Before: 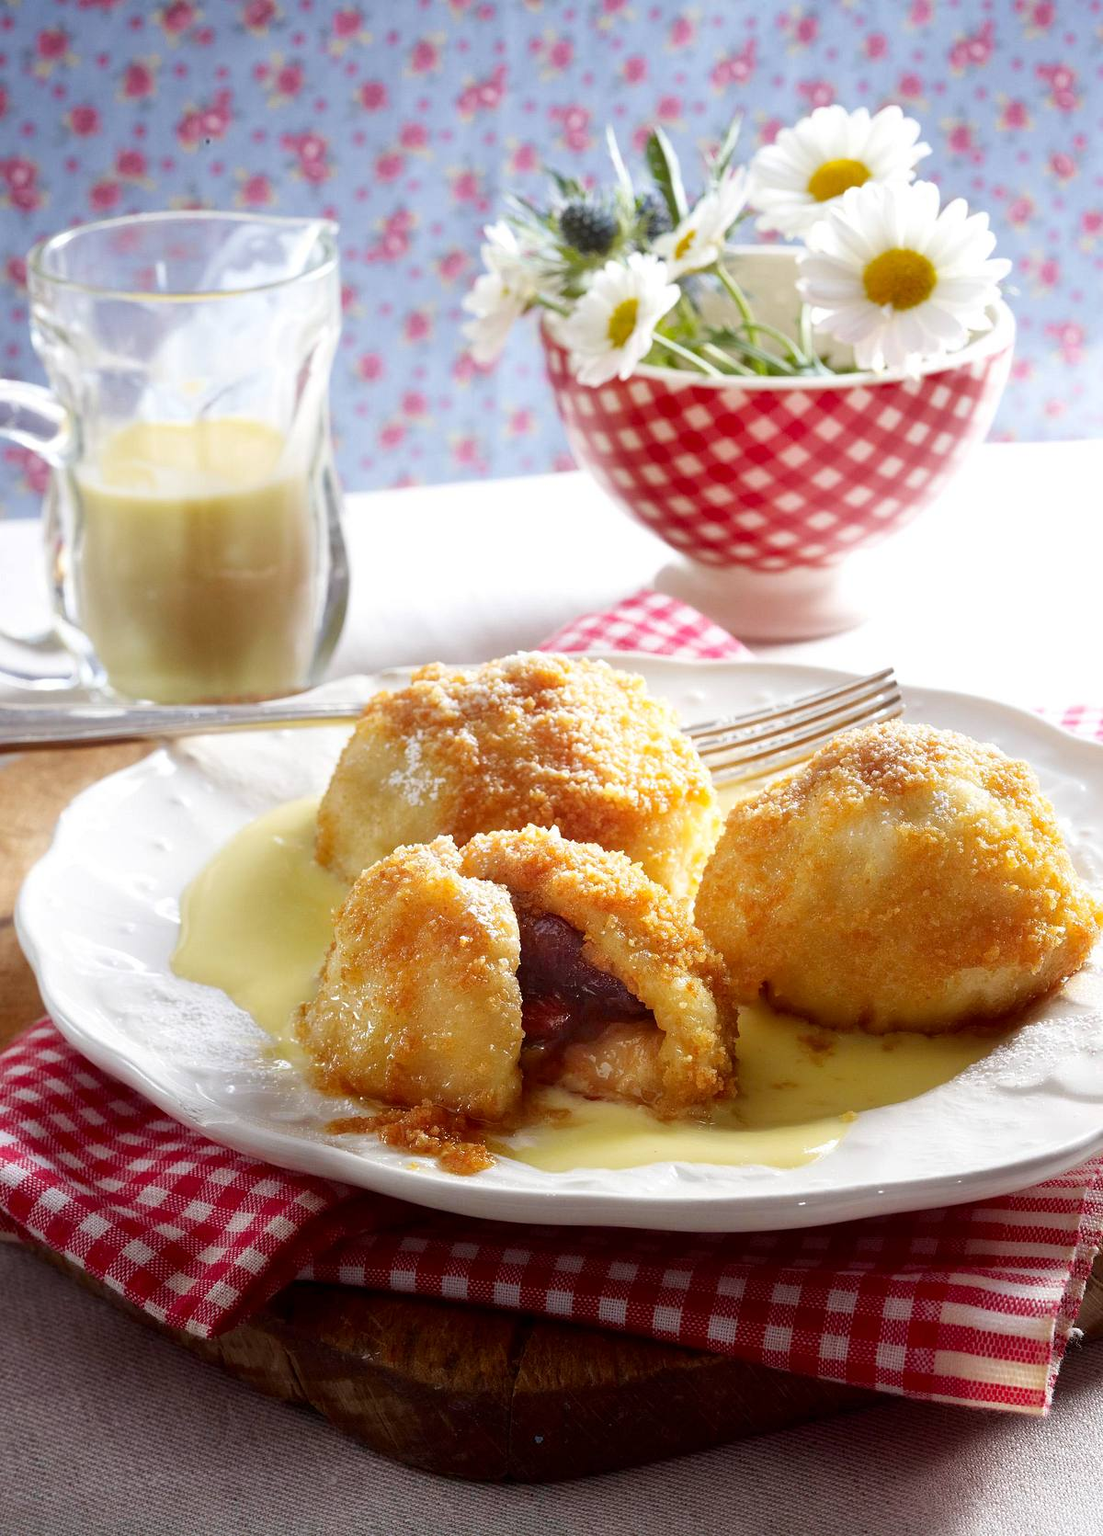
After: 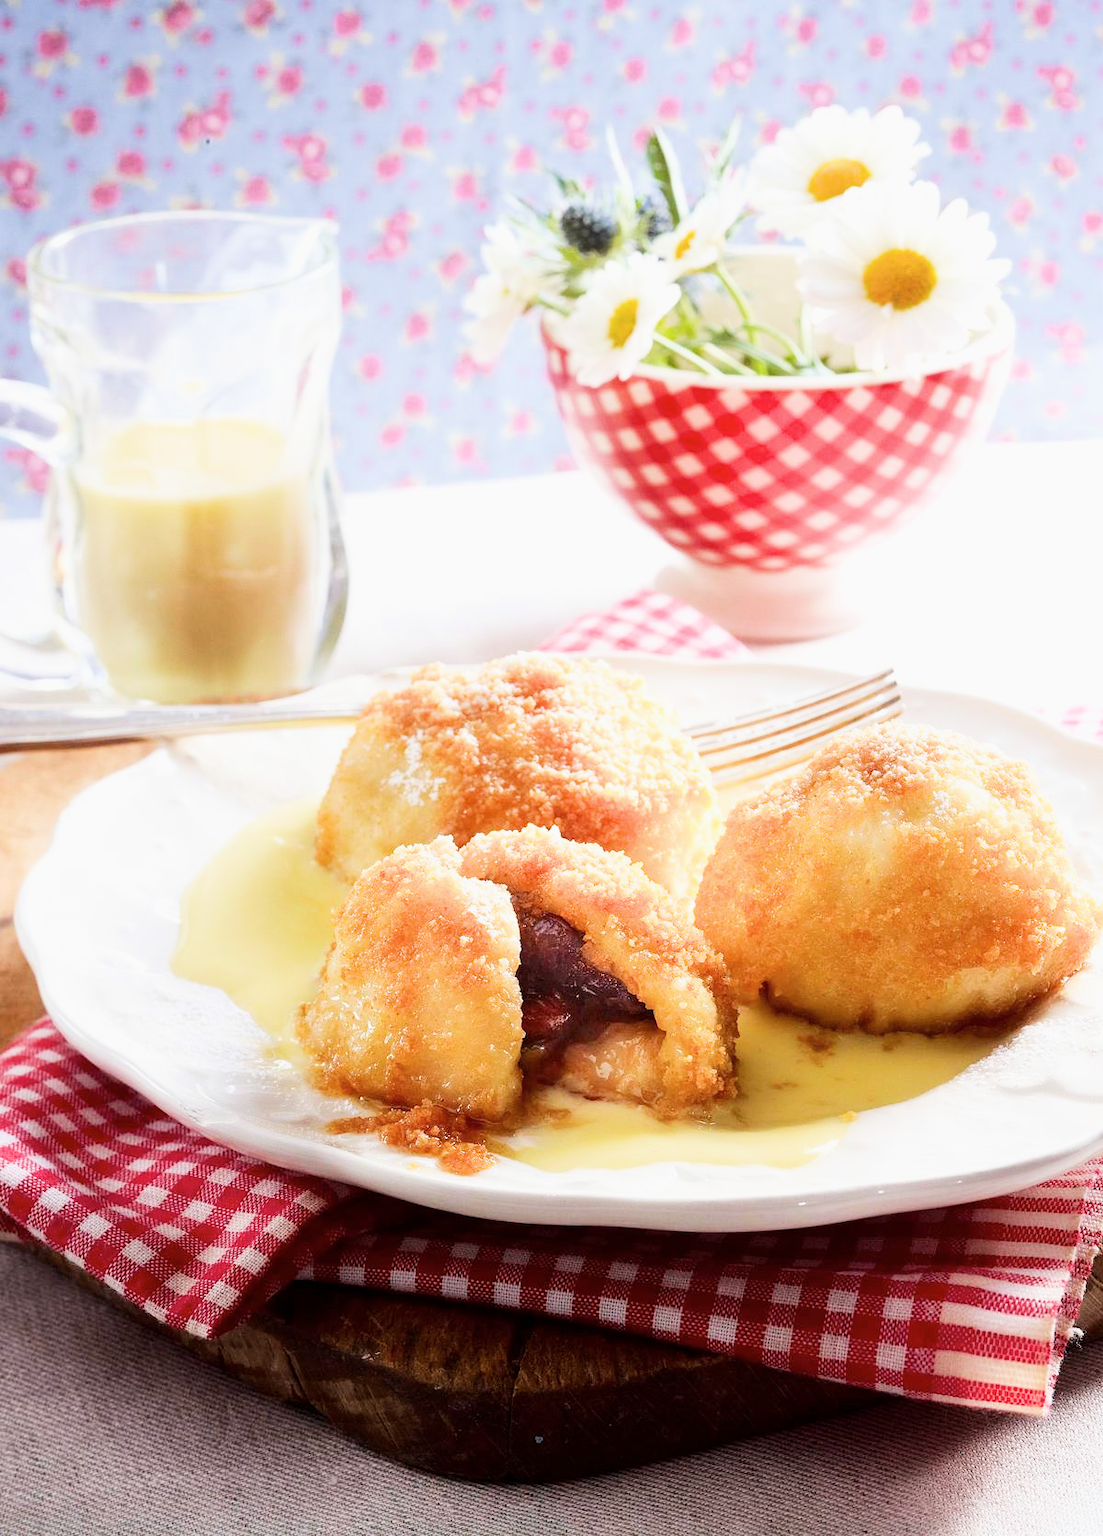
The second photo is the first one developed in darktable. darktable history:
filmic rgb: black relative exposure -7.5 EV, white relative exposure 5 EV, hardness 3.31, contrast 1.3, contrast in shadows safe
exposure: exposure 1.25 EV, compensate exposure bias true, compensate highlight preservation false
color zones: curves: ch0 [(0, 0.613) (0.01, 0.613) (0.245, 0.448) (0.498, 0.529) (0.642, 0.665) (0.879, 0.777) (0.99, 0.613)]; ch1 [(0, 0) (0.143, 0) (0.286, 0) (0.429, 0) (0.571, 0) (0.714, 0) (0.857, 0)], mix -93.41%
